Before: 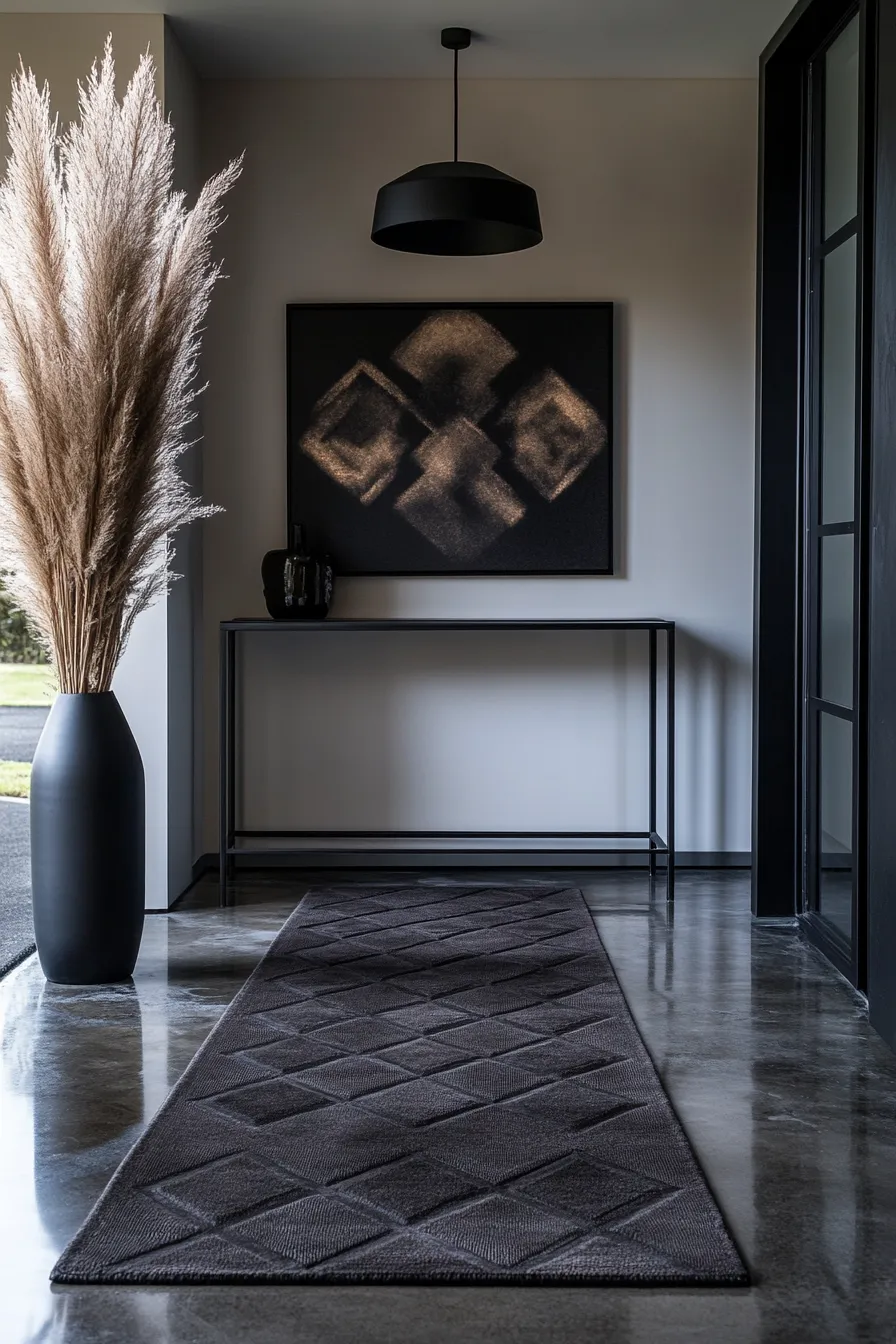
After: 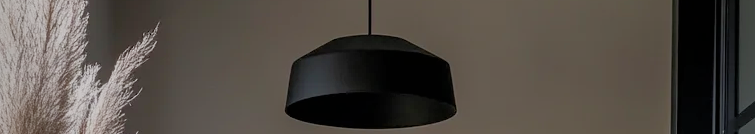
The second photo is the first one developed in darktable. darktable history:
filmic rgb: black relative exposure -7.65 EV, white relative exposure 4.56 EV, hardness 3.61
rgb curve: curves: ch0 [(0, 0) (0.072, 0.166) (0.217, 0.293) (0.414, 0.42) (1, 1)], compensate middle gray true, preserve colors basic power
vignetting: on, module defaults
crop and rotate: left 9.644%, top 9.491%, right 6.021%, bottom 80.509%
shadows and highlights: shadows 25, highlights -25
